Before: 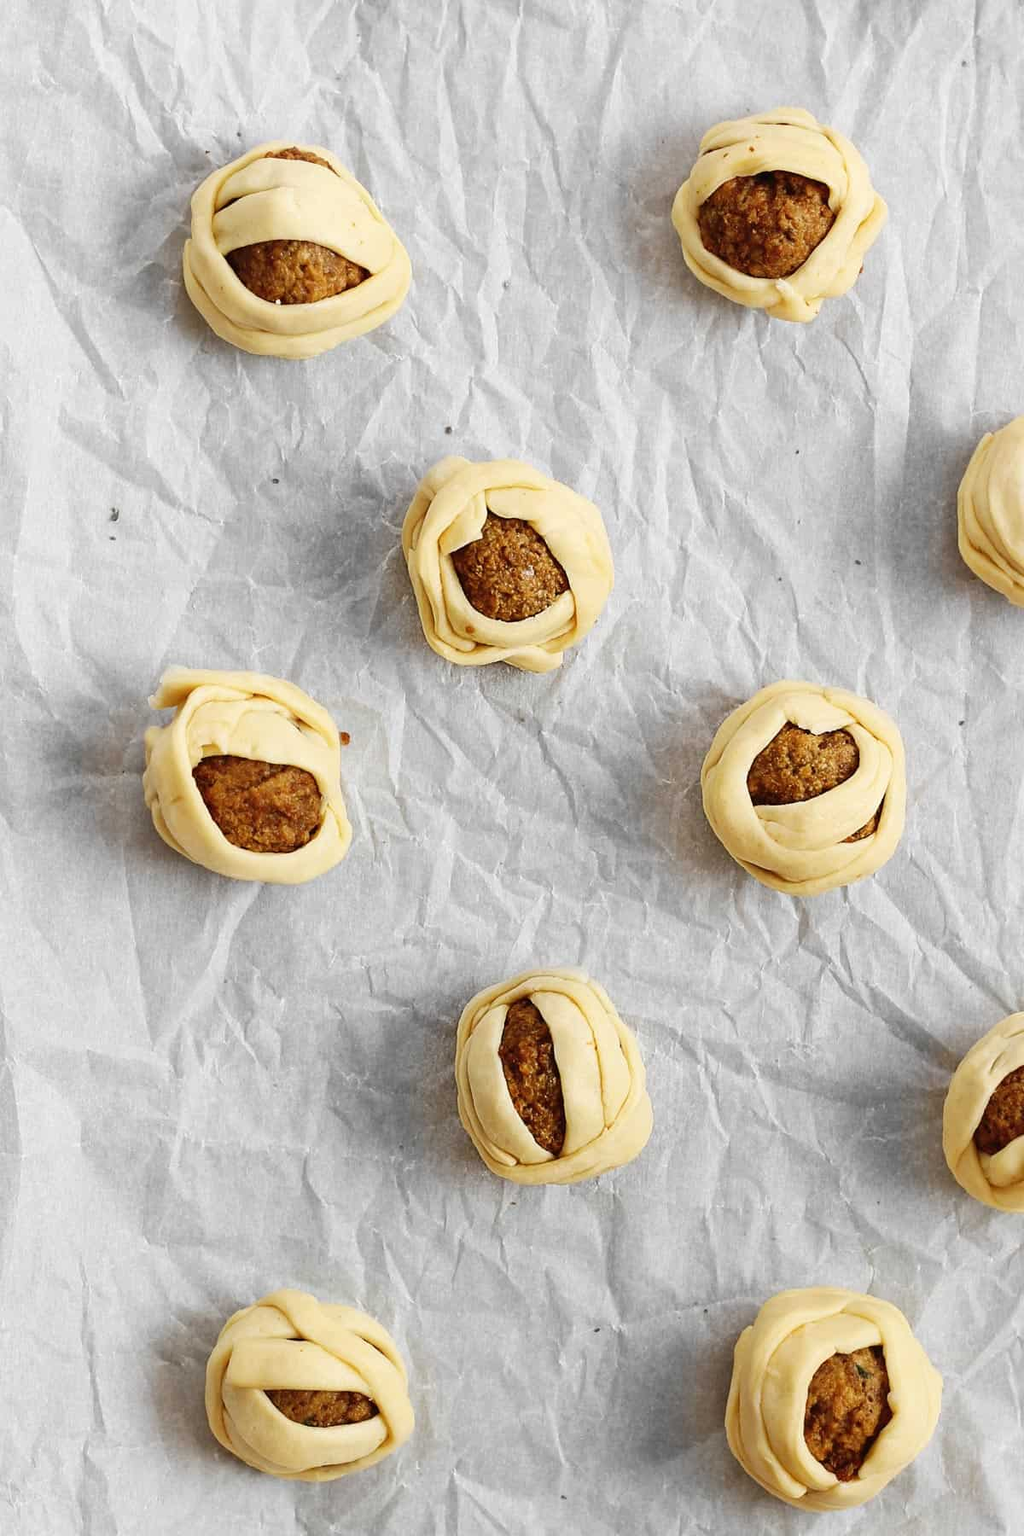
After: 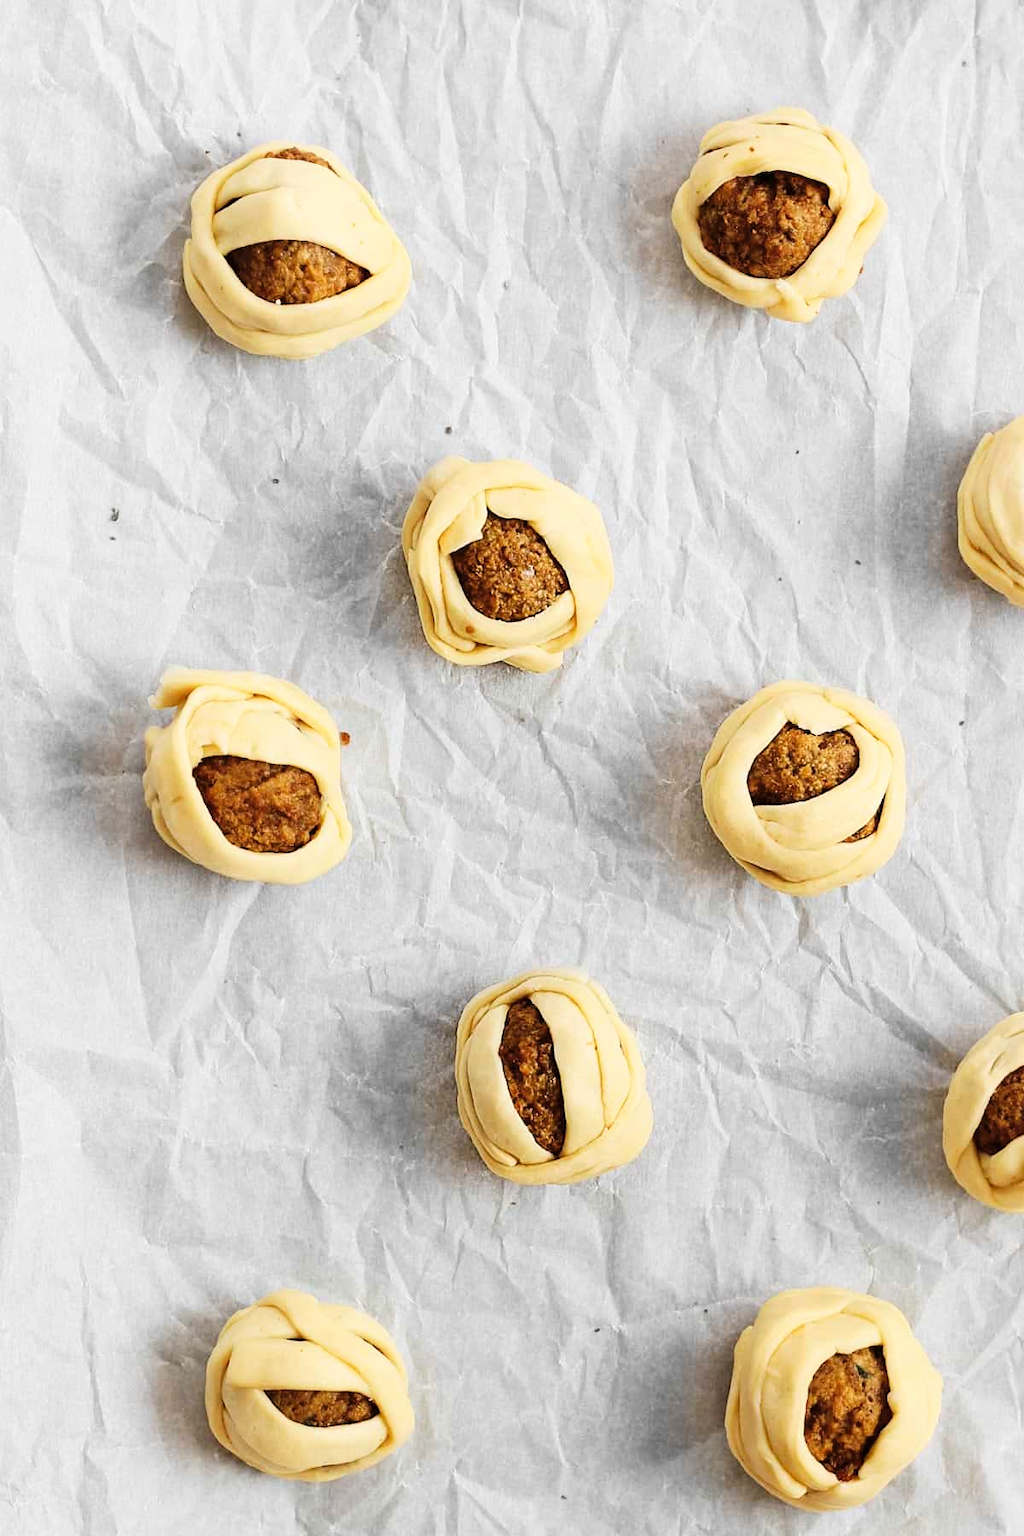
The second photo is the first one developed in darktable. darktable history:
levels: mode automatic, gray 50.8%
tone curve: curves: ch0 [(0, 0) (0.004, 0.001) (0.133, 0.112) (0.325, 0.362) (0.832, 0.893) (1, 1)], color space Lab, linked channels, preserve colors none
